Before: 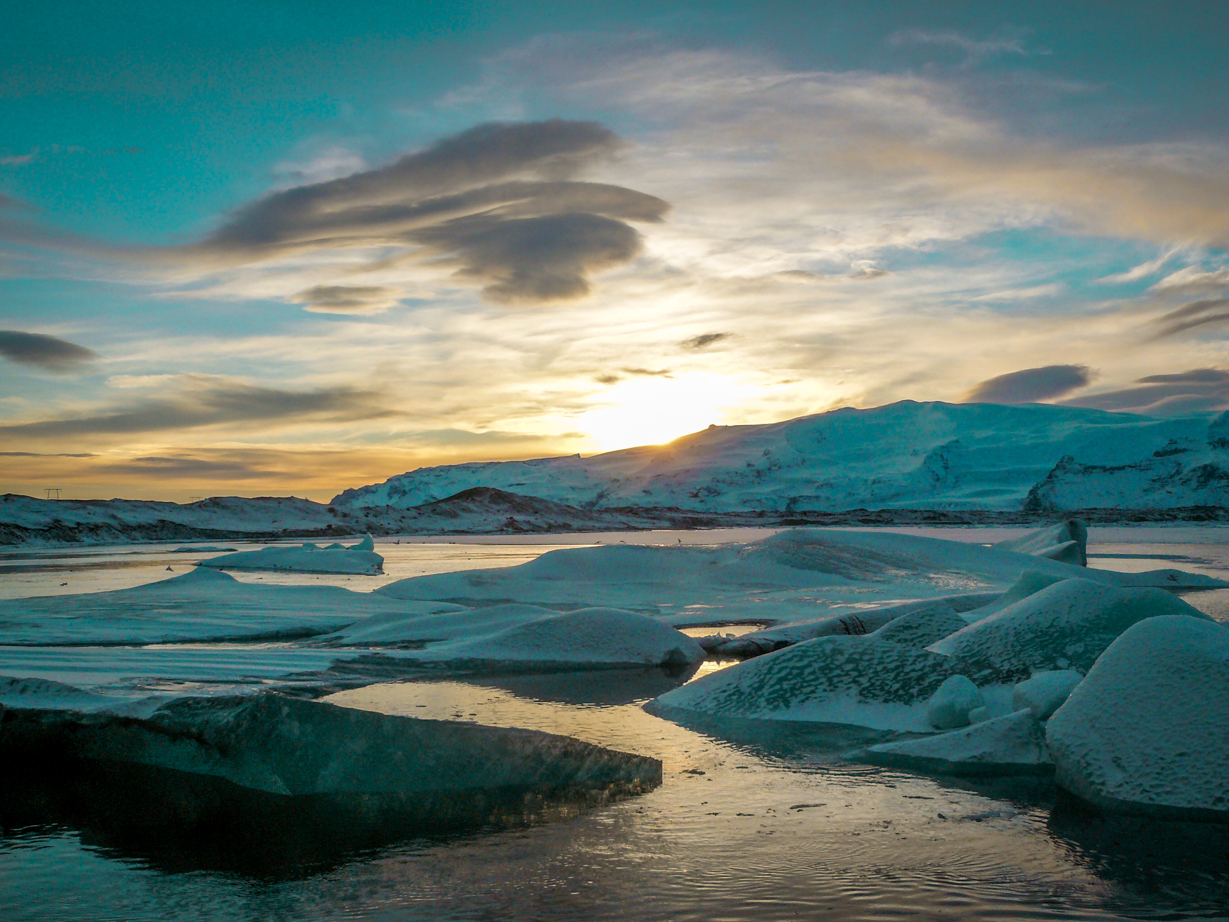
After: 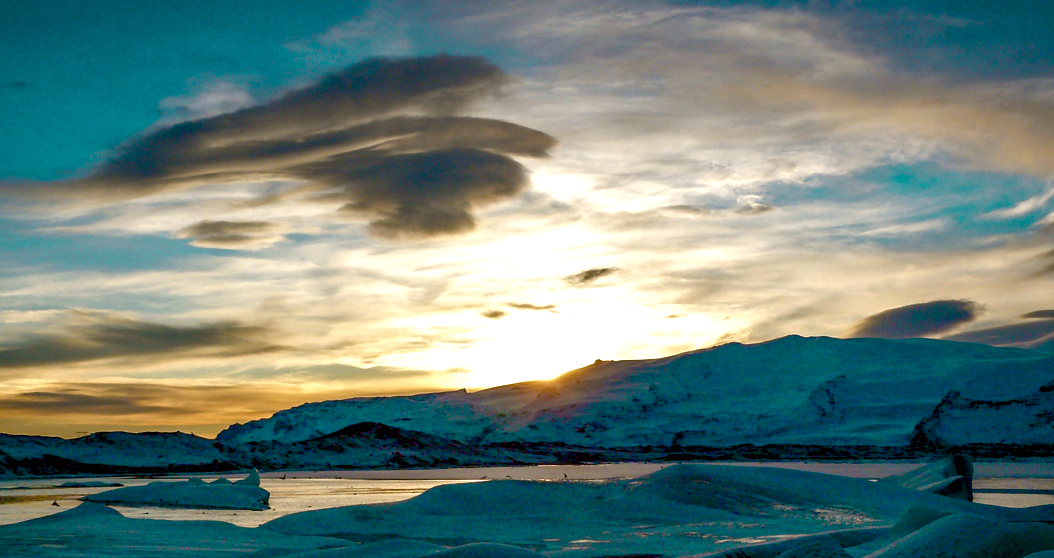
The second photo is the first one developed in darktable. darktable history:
exposure: black level correction 0.031, exposure 0.335 EV, compensate exposure bias true, compensate highlight preservation false
crop and rotate: left 9.43%, top 7.105%, right 4.807%, bottom 32.356%
local contrast: mode bilateral grid, contrast 99, coarseness 100, detail 95%, midtone range 0.2
contrast brightness saturation: brightness -0.253, saturation 0.202
color balance rgb: shadows lift › chroma 0.739%, shadows lift › hue 114.14°, perceptual saturation grading › global saturation 25.593%, perceptual saturation grading › highlights -50.077%, perceptual saturation grading › shadows 30.012%
